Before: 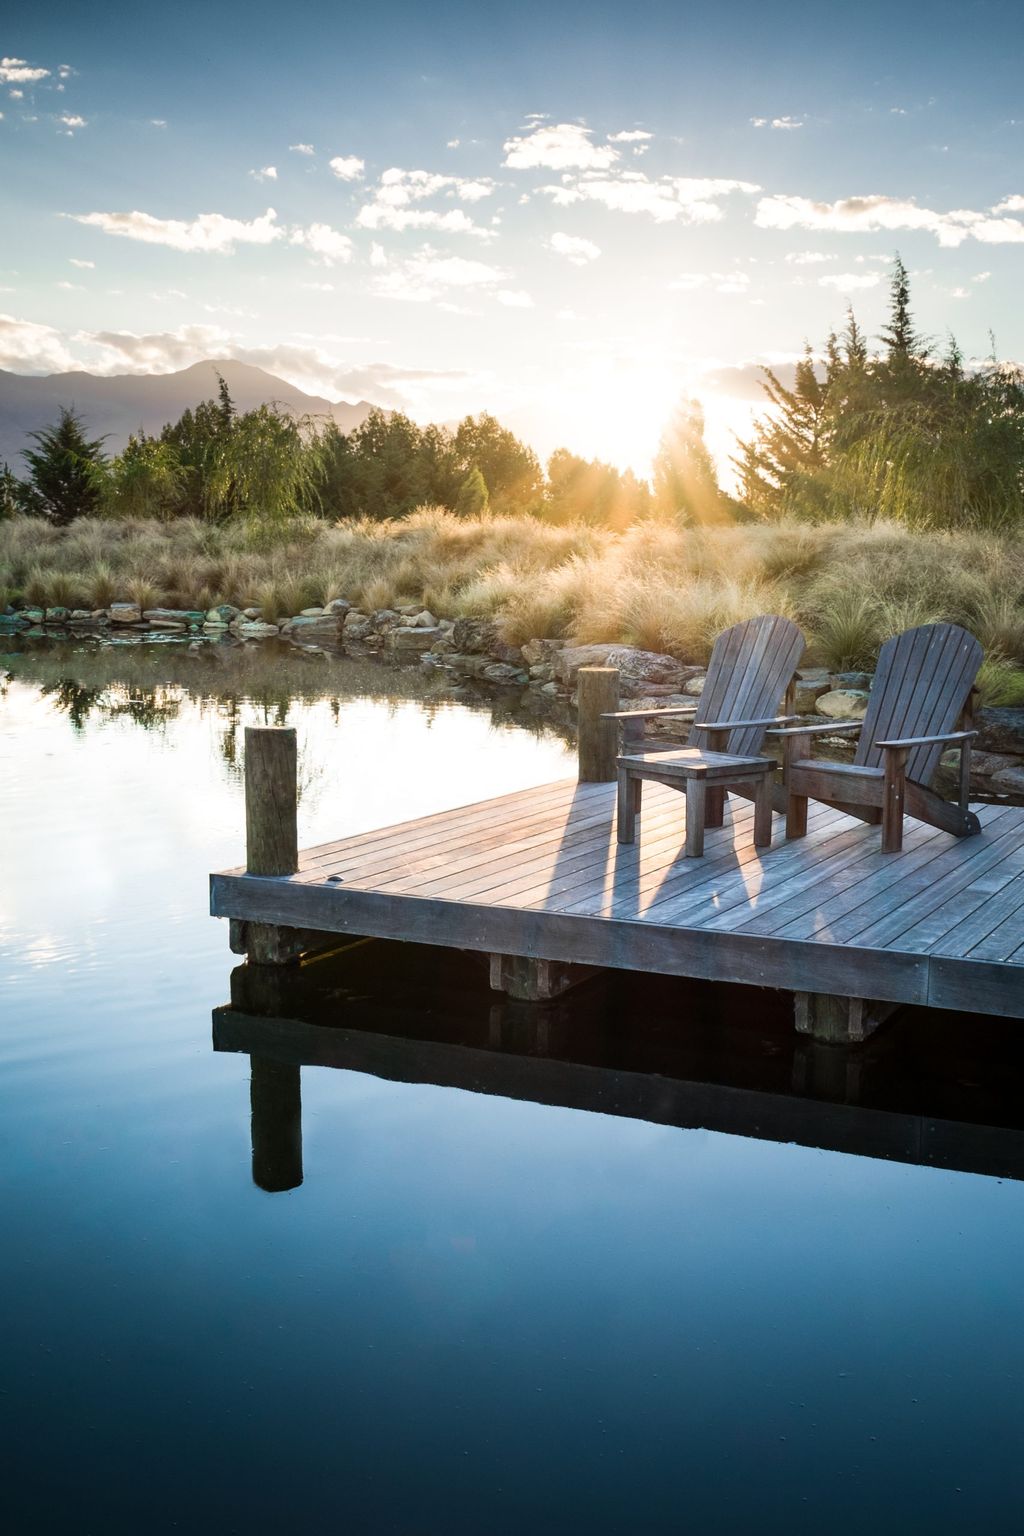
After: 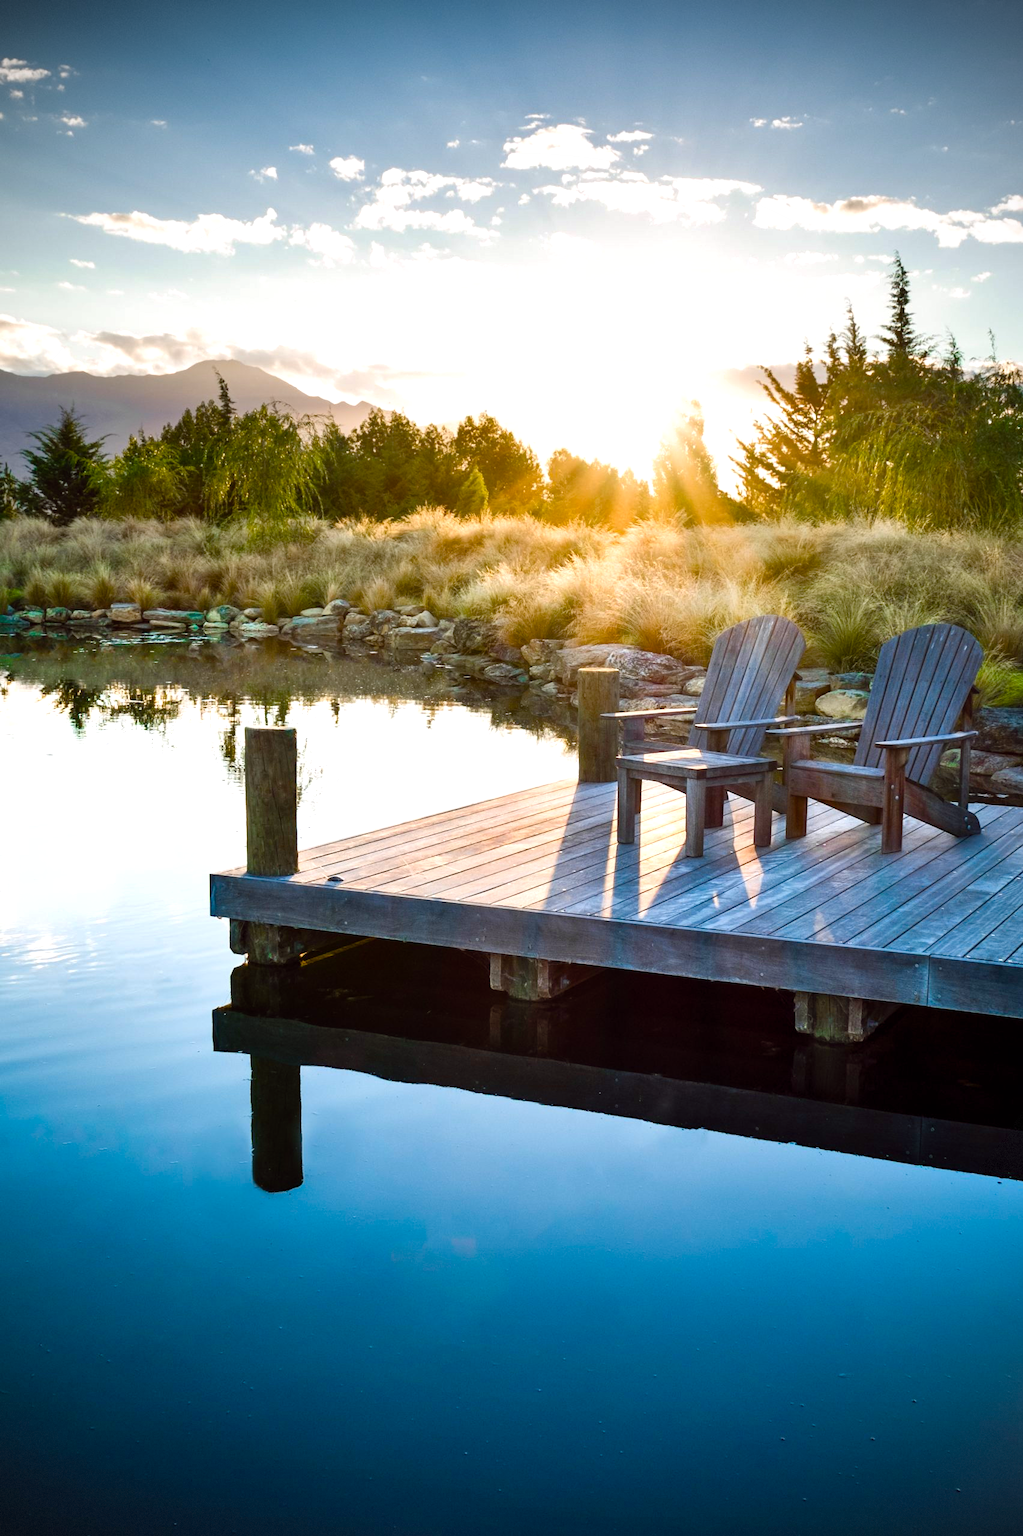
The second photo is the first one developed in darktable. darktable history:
color balance: lift [1, 1.001, 0.999, 1.001], gamma [1, 1.004, 1.007, 0.993], gain [1, 0.991, 0.987, 1.013], contrast 10%, output saturation 120%
shadows and highlights: shadows 49, highlights -41, soften with gaussian
tone equalizer: on, module defaults
vignetting: dithering 8-bit output, unbound false
color balance rgb: perceptual saturation grading › global saturation 20%, perceptual saturation grading › highlights -25%, perceptual saturation grading › shadows 25%
